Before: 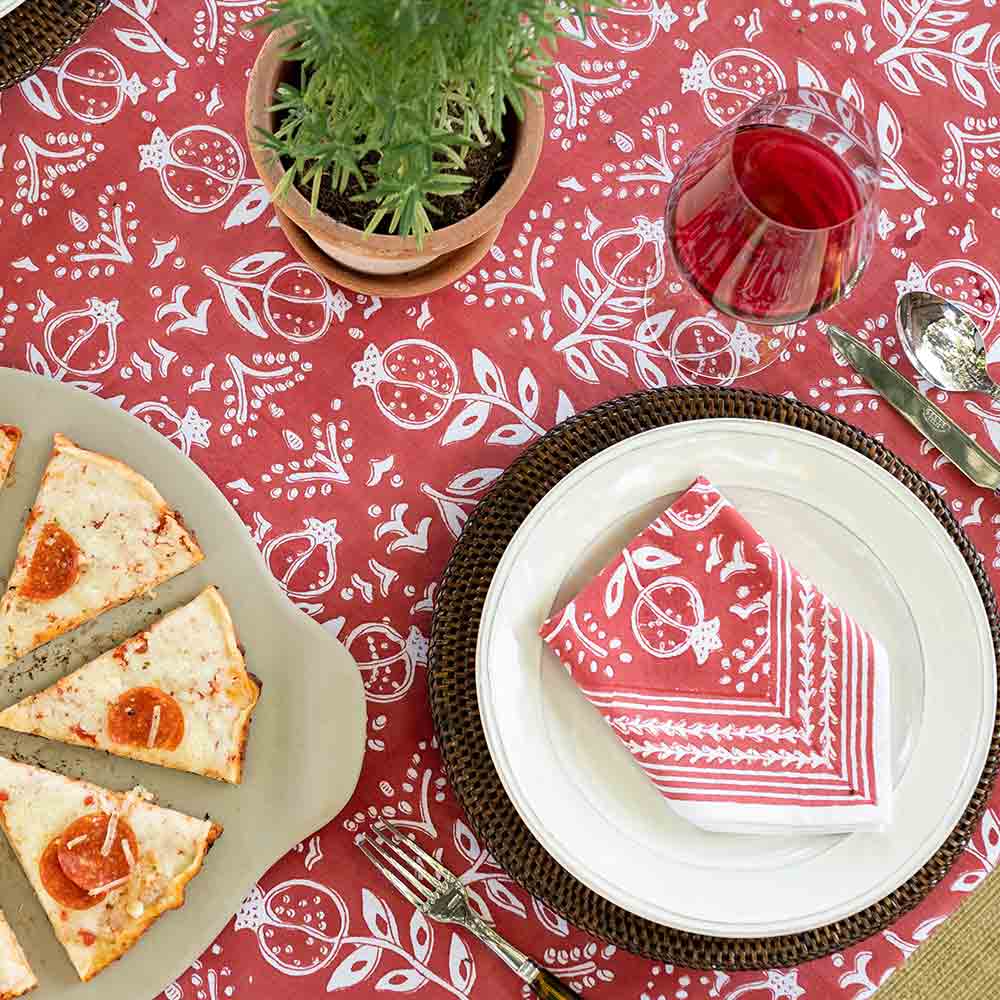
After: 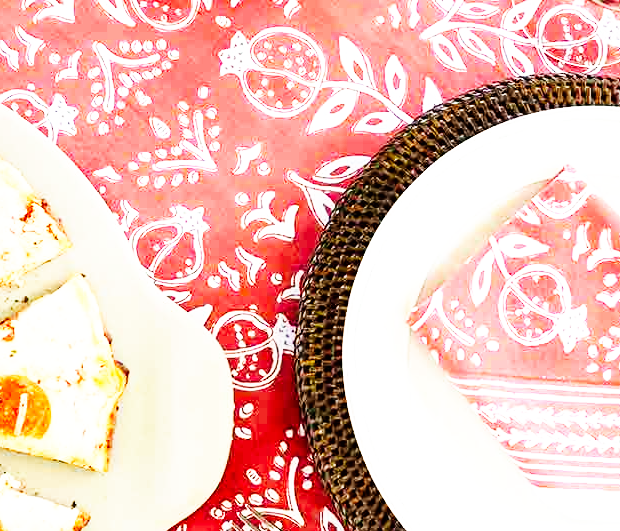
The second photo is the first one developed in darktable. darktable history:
exposure: black level correction 0.001, exposure 0.5 EV, compensate exposure bias true, compensate highlight preservation false
crop: left 13.312%, top 31.28%, right 24.627%, bottom 15.582%
base curve: curves: ch0 [(0, 0) (0.007, 0.004) (0.027, 0.03) (0.046, 0.07) (0.207, 0.54) (0.442, 0.872) (0.673, 0.972) (1, 1)], preserve colors none
